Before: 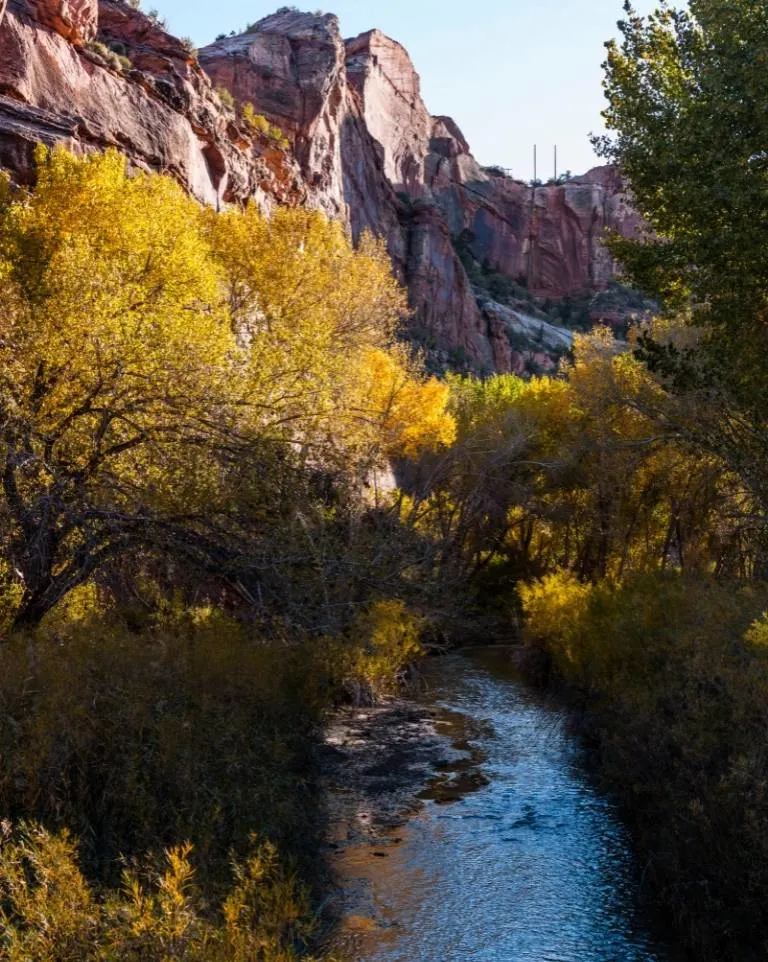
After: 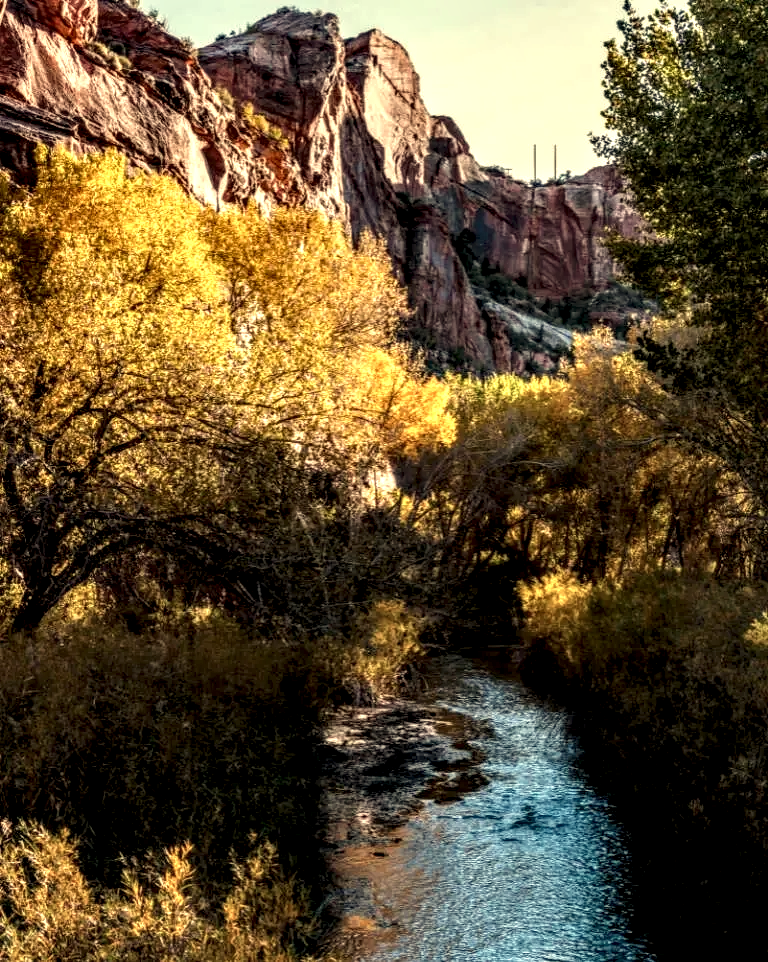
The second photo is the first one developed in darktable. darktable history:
local contrast: detail 203%
white balance: red 1.08, blue 0.791
base curve: preserve colors none
